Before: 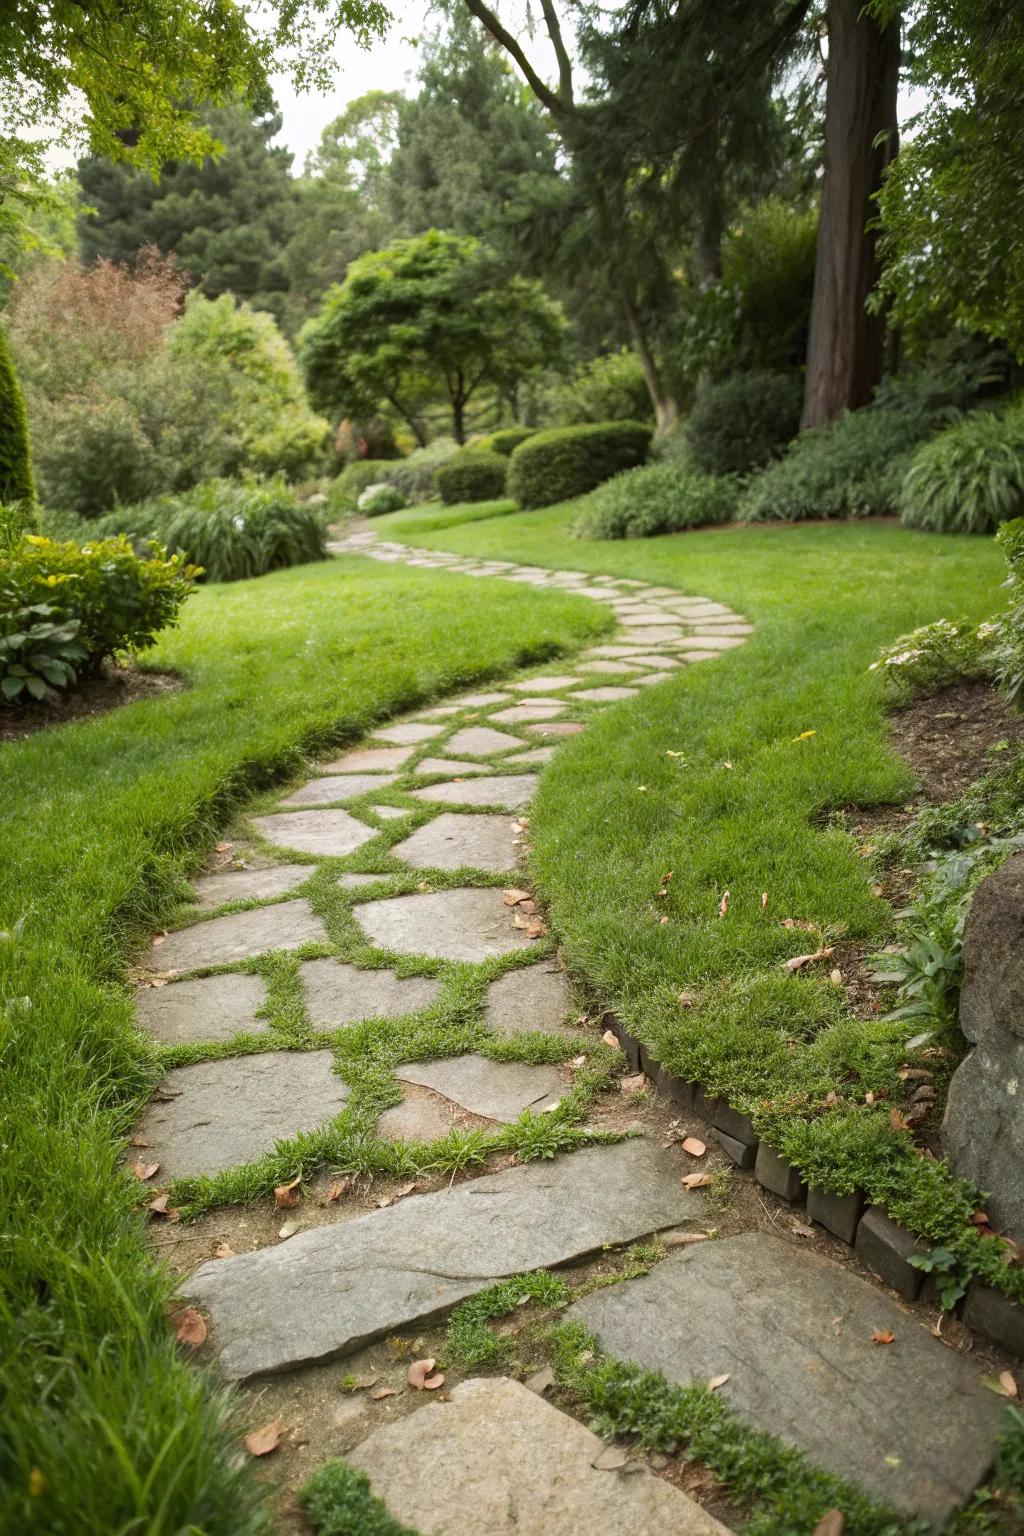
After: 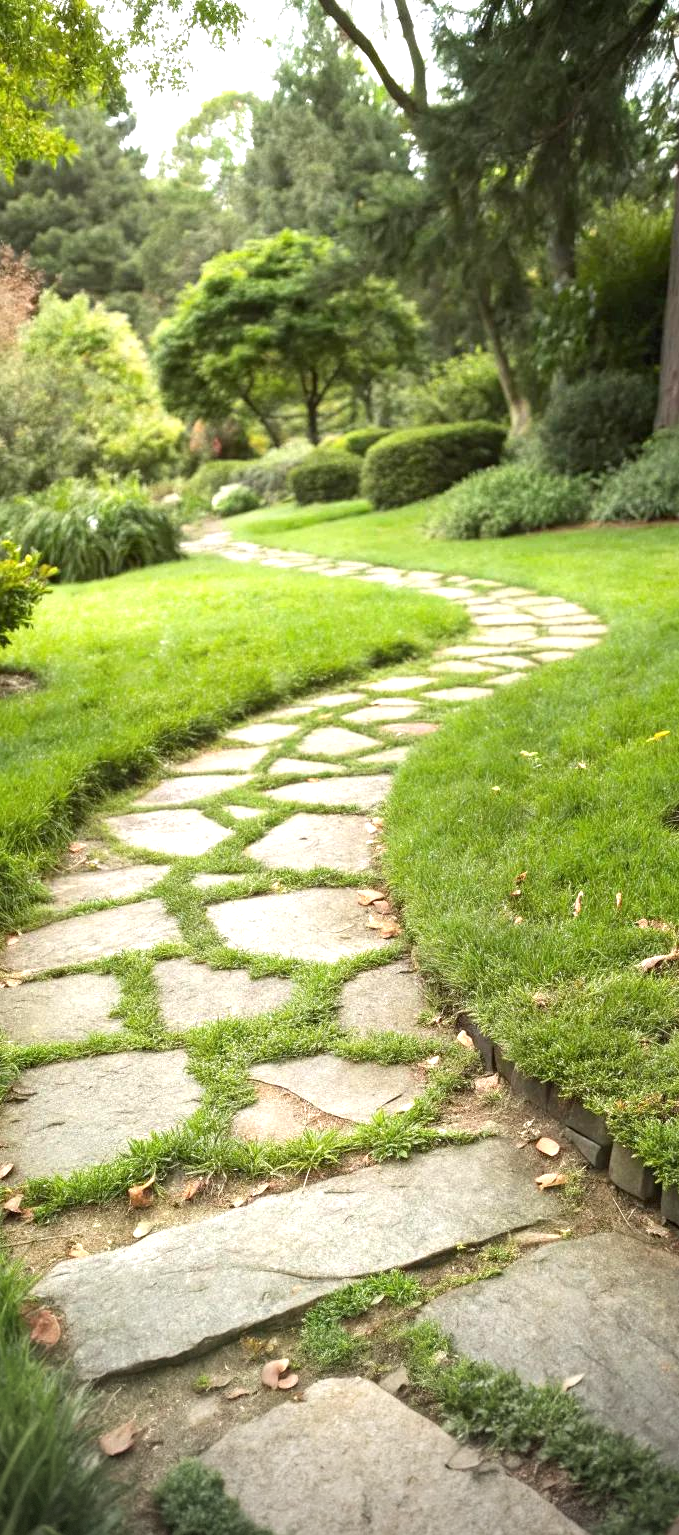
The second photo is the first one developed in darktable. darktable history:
vignetting: fall-off start 92.23%, center (-0.063, -0.307), dithering 8-bit output, unbound false
exposure: exposure 0.809 EV, compensate highlight preservation false
crop and rotate: left 14.306%, right 19.321%
